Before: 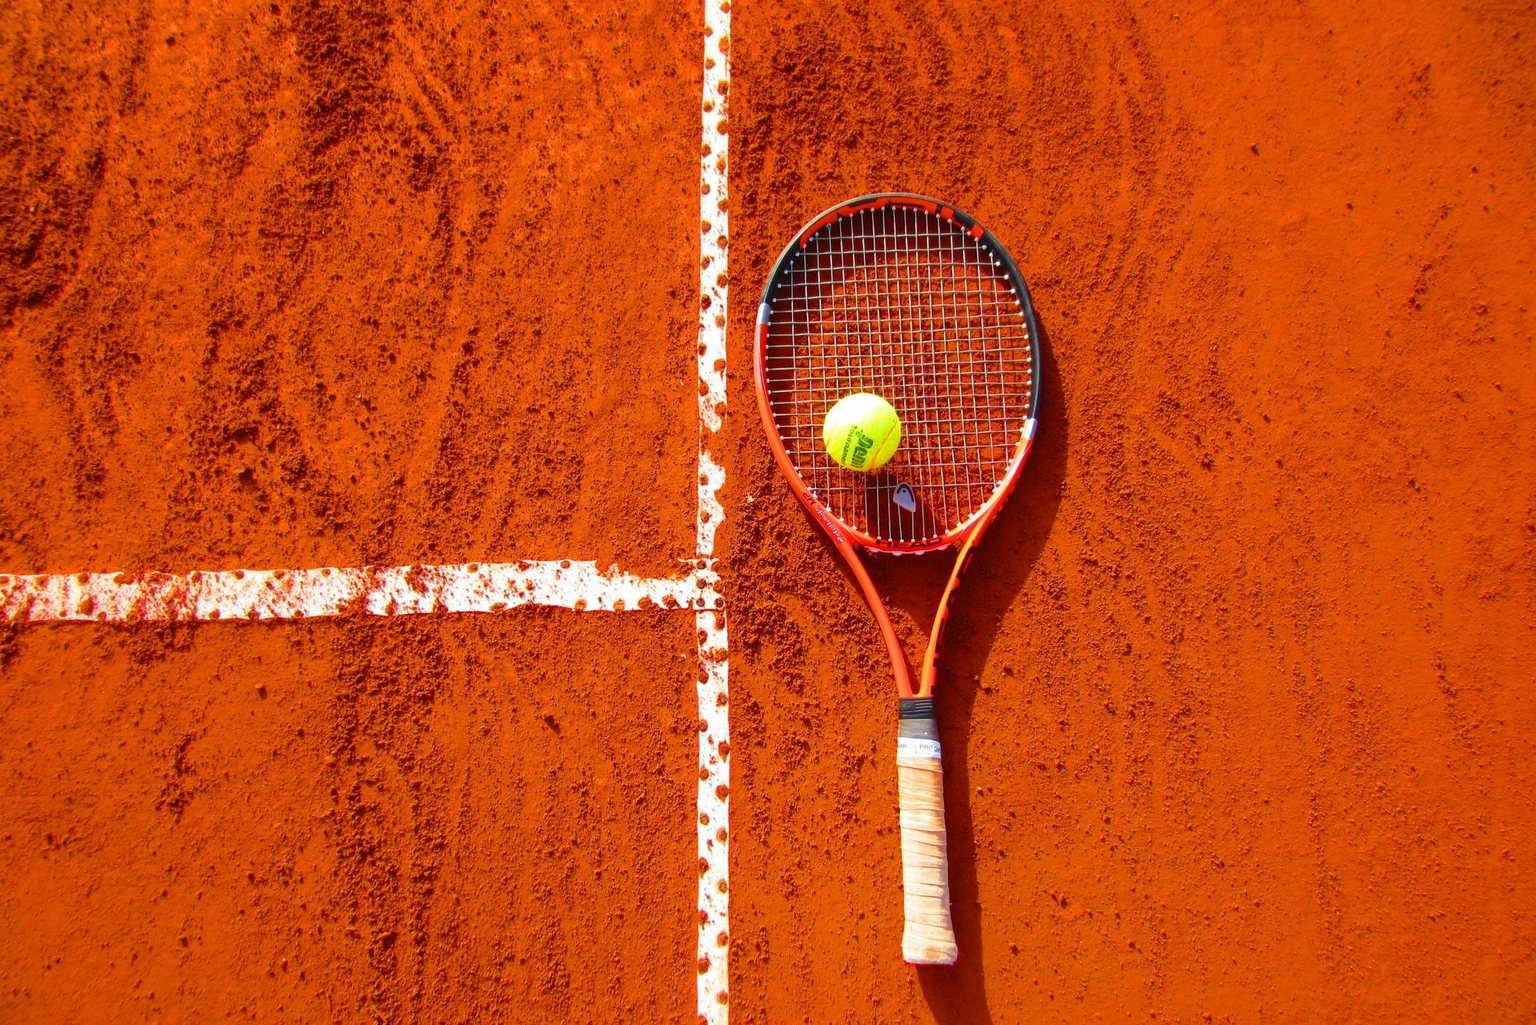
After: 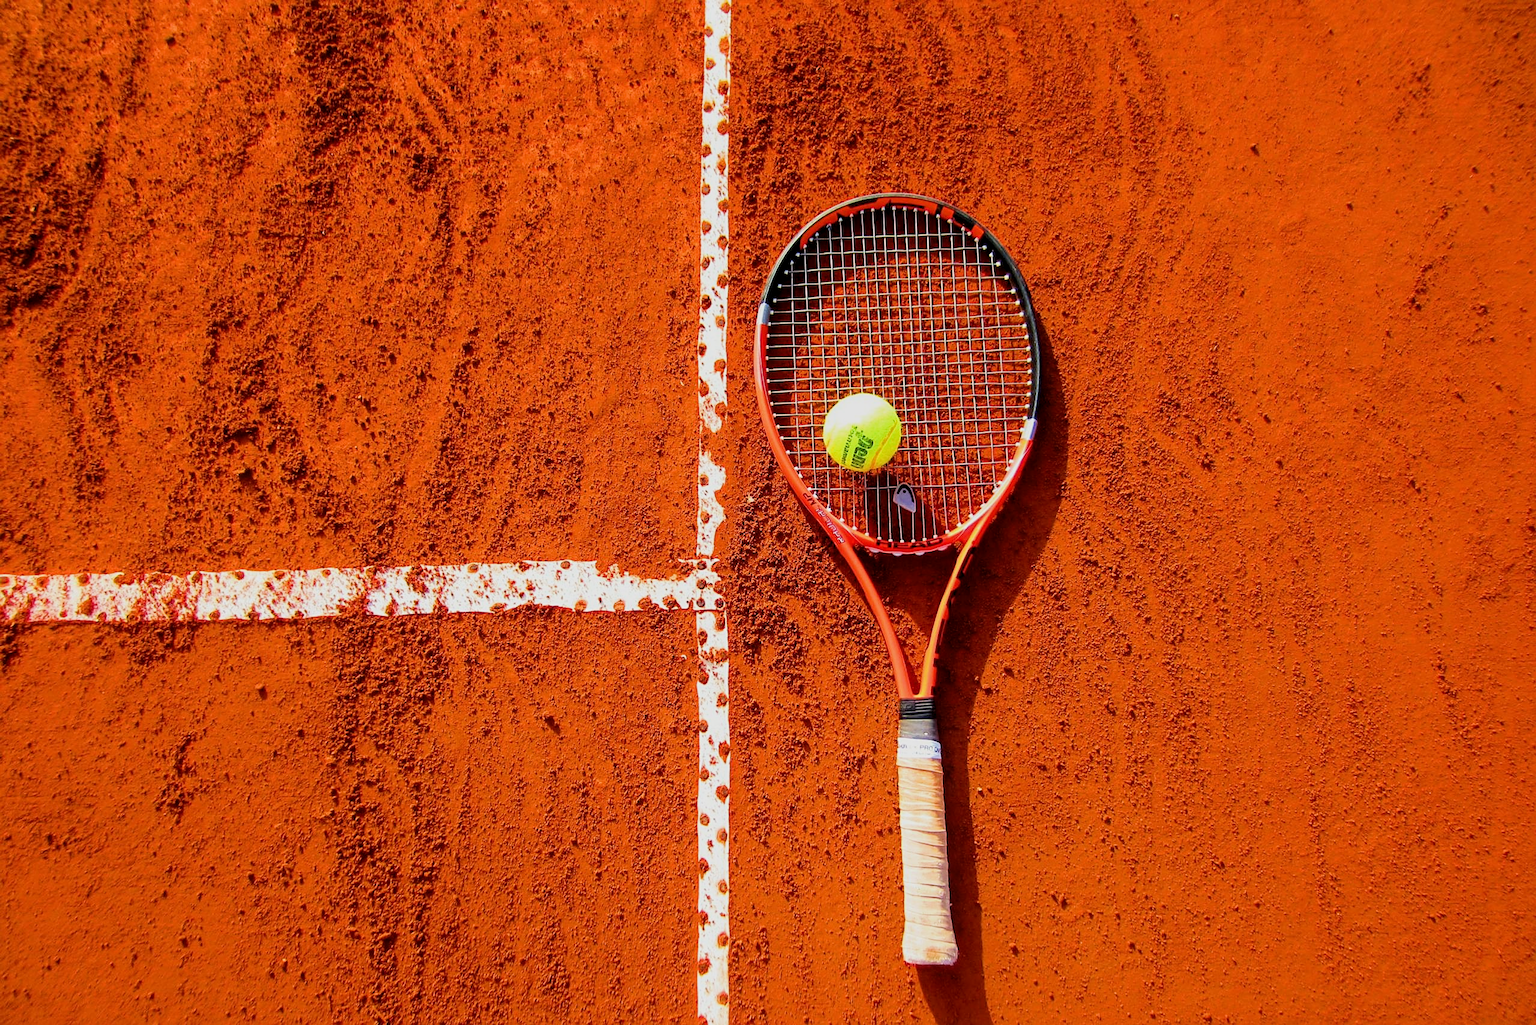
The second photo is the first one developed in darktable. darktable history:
filmic rgb: black relative exposure -7.65 EV, white relative exposure 4.56 EV, hardness 3.61, contrast 1.25
local contrast: highlights 100%, shadows 100%, detail 120%, midtone range 0.2
sharpen: on, module defaults
